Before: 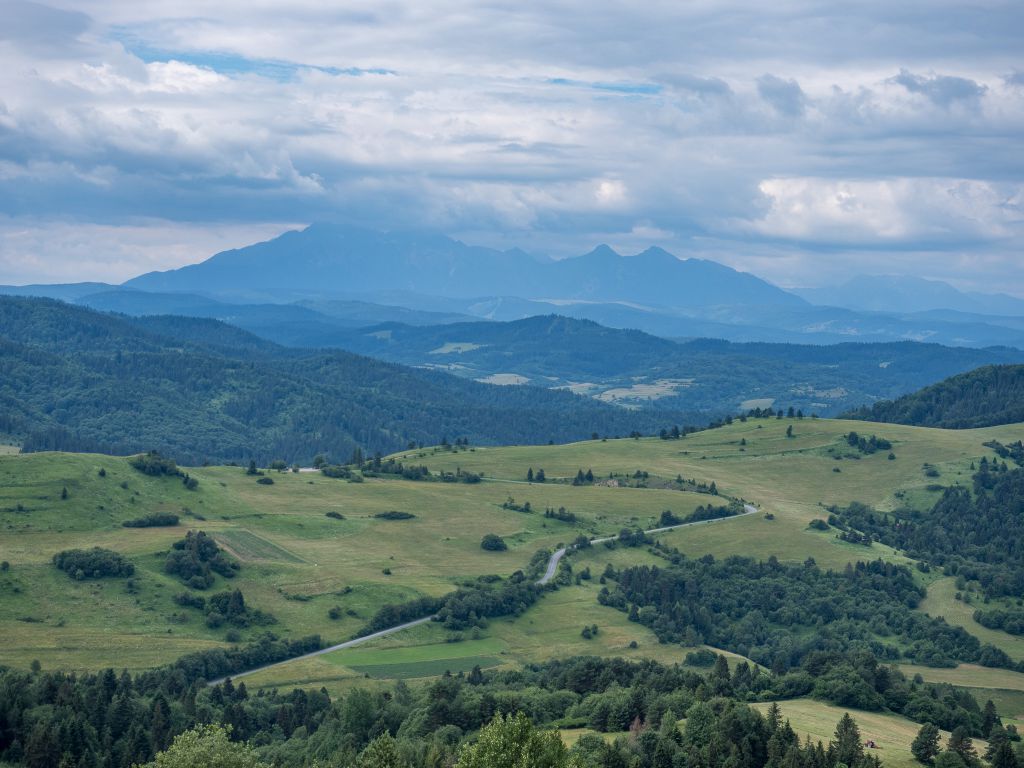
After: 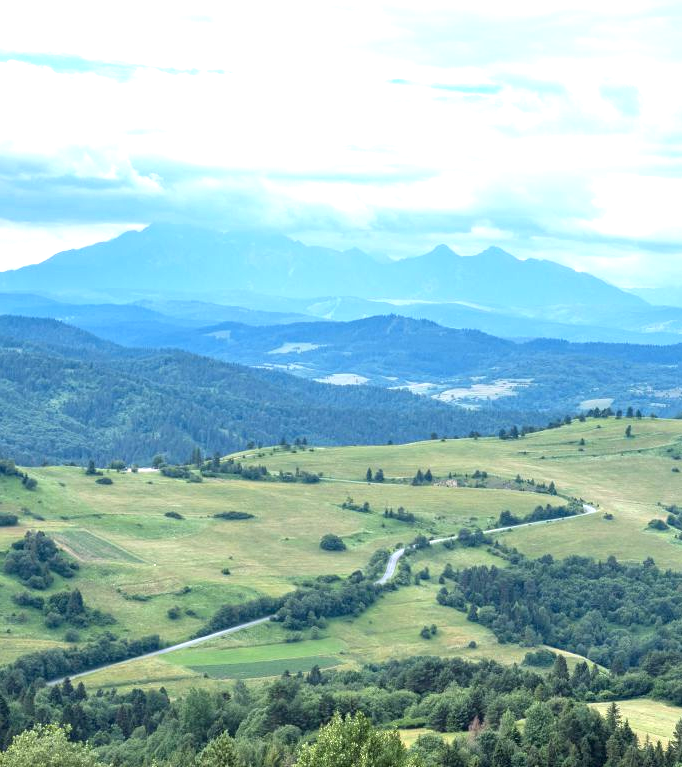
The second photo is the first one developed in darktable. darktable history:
crop and rotate: left 15.754%, right 17.579%
exposure: black level correction 0, exposure 1.3 EV, compensate exposure bias true, compensate highlight preservation false
